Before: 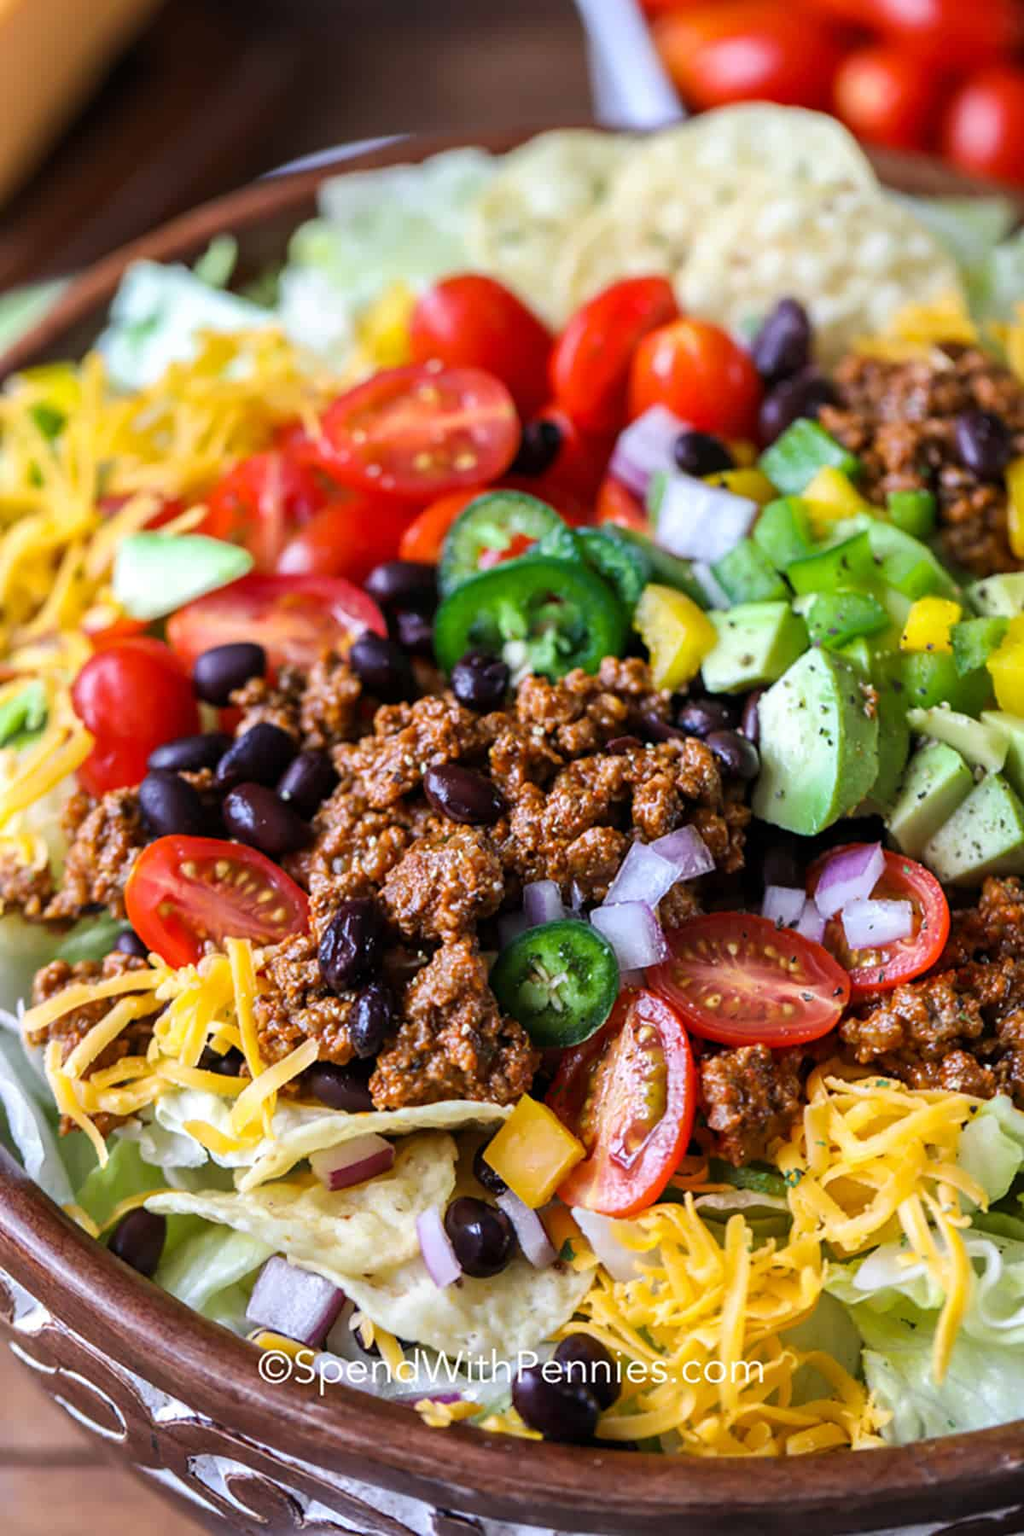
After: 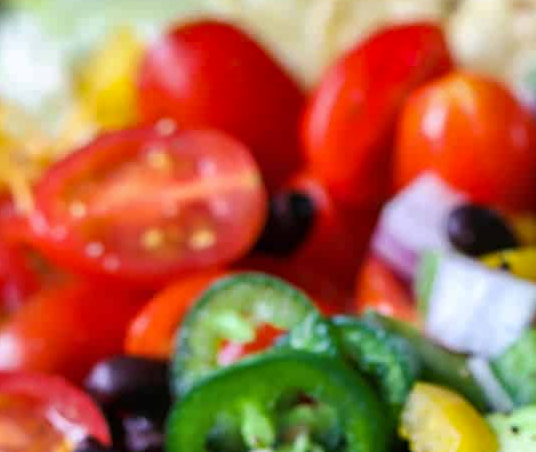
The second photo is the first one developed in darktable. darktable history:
crop: left 28.64%, top 16.832%, right 26.637%, bottom 58.055%
shadows and highlights: soften with gaussian
